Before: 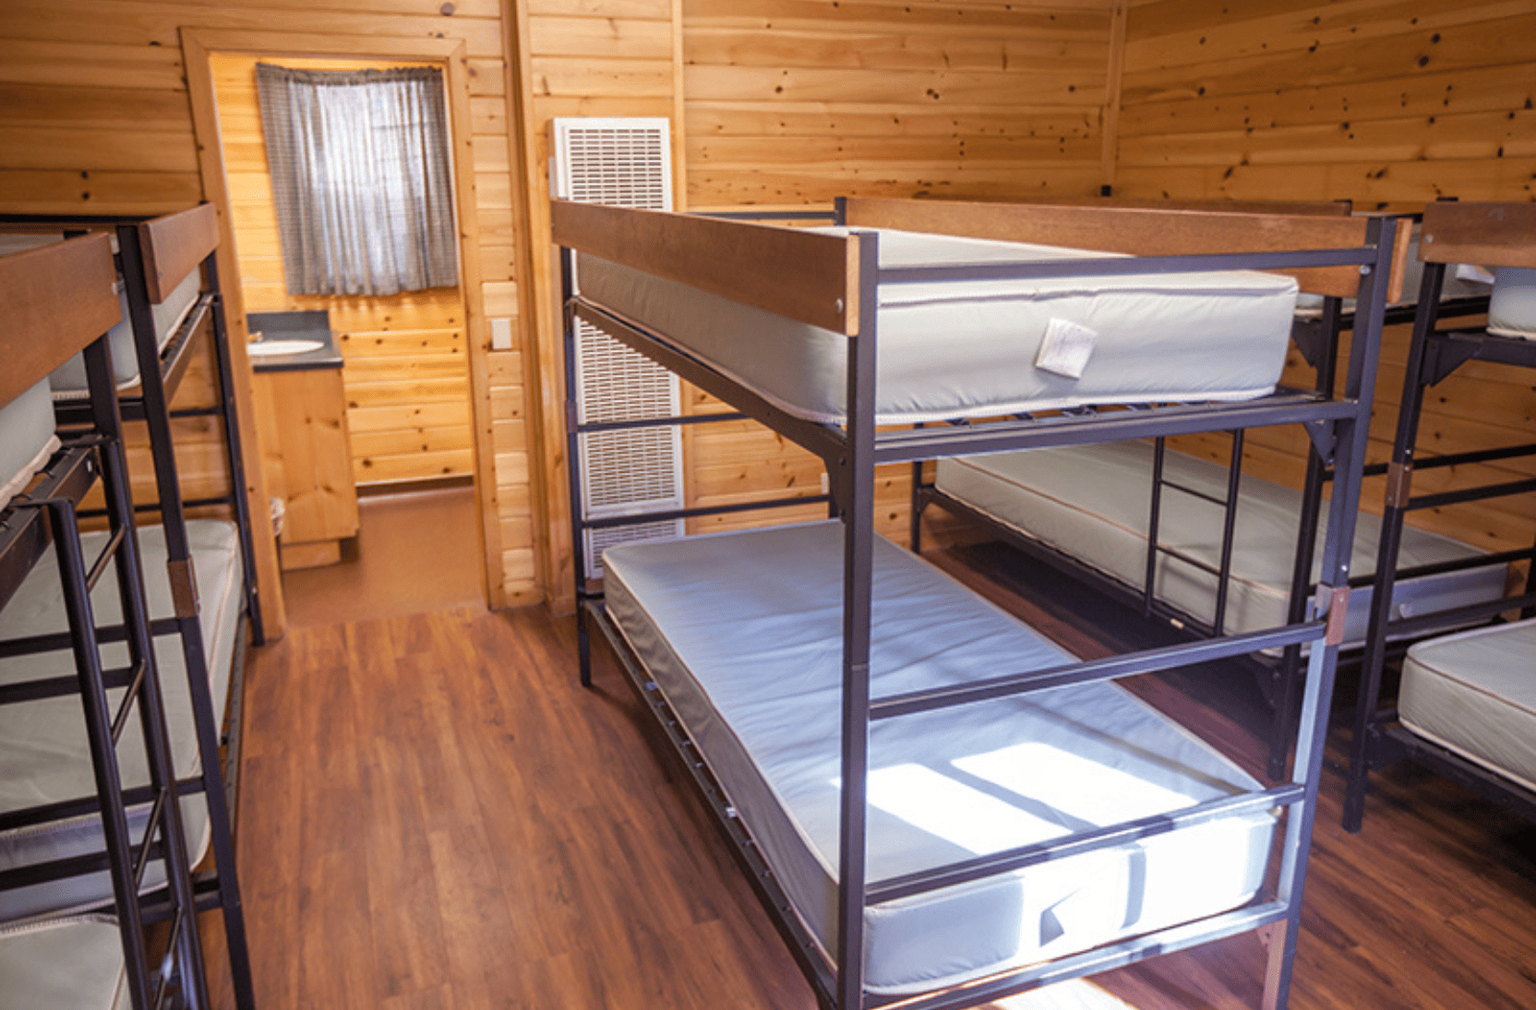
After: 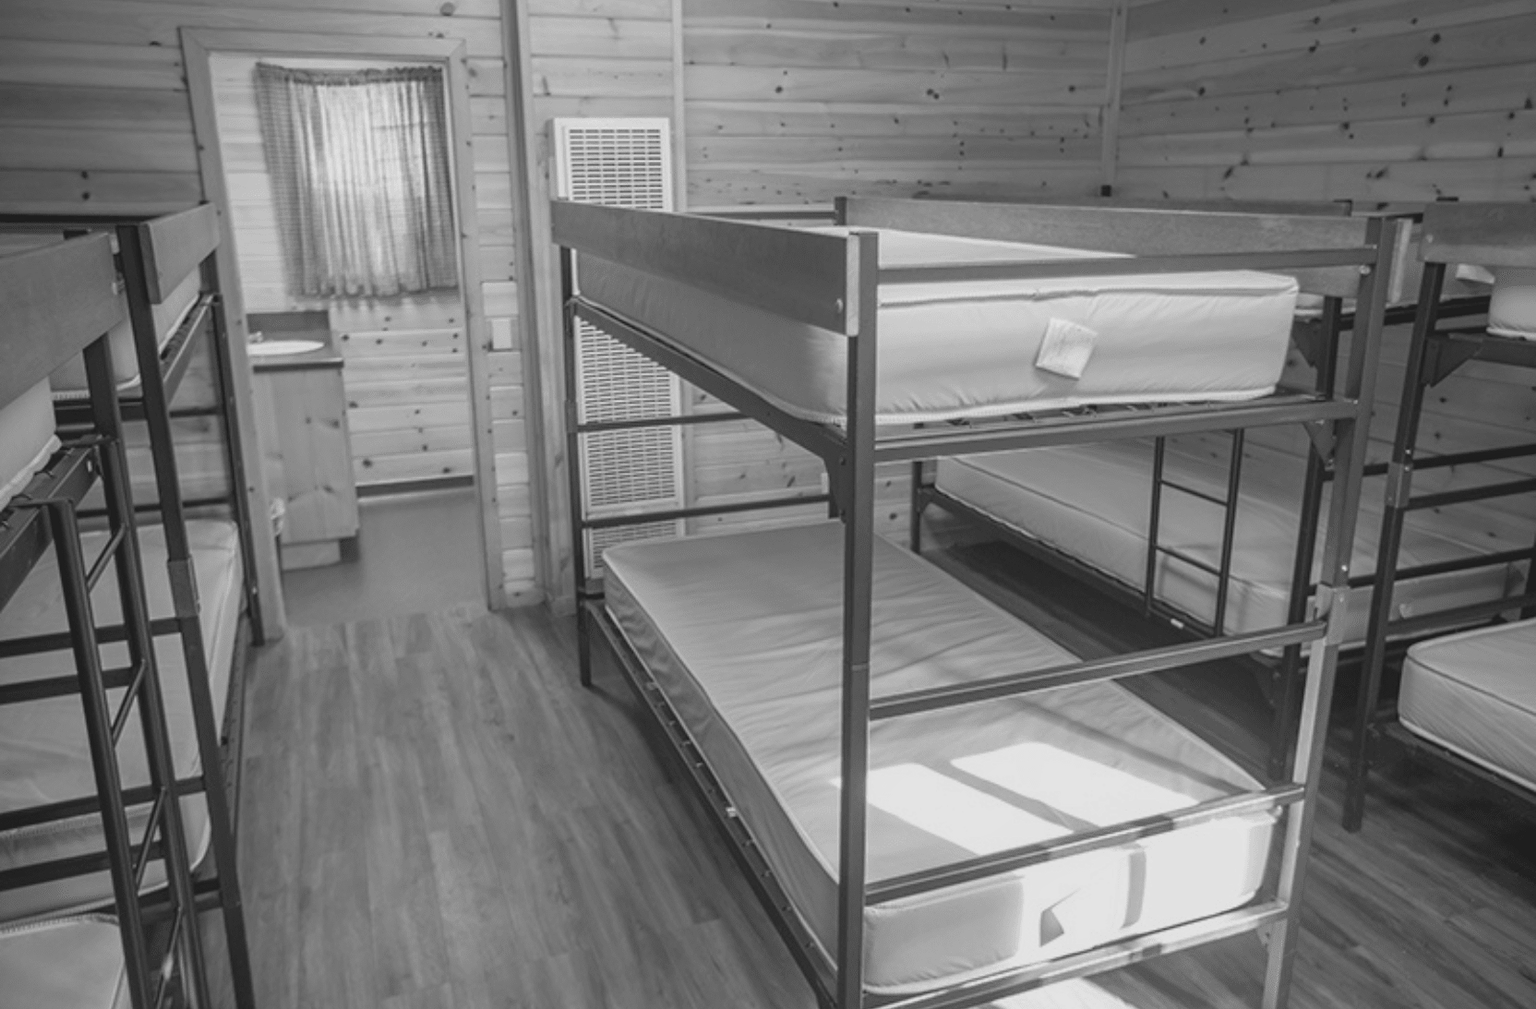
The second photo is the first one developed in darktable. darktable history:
contrast brightness saturation: contrast -0.19, saturation 0.19
monochrome: on, module defaults
